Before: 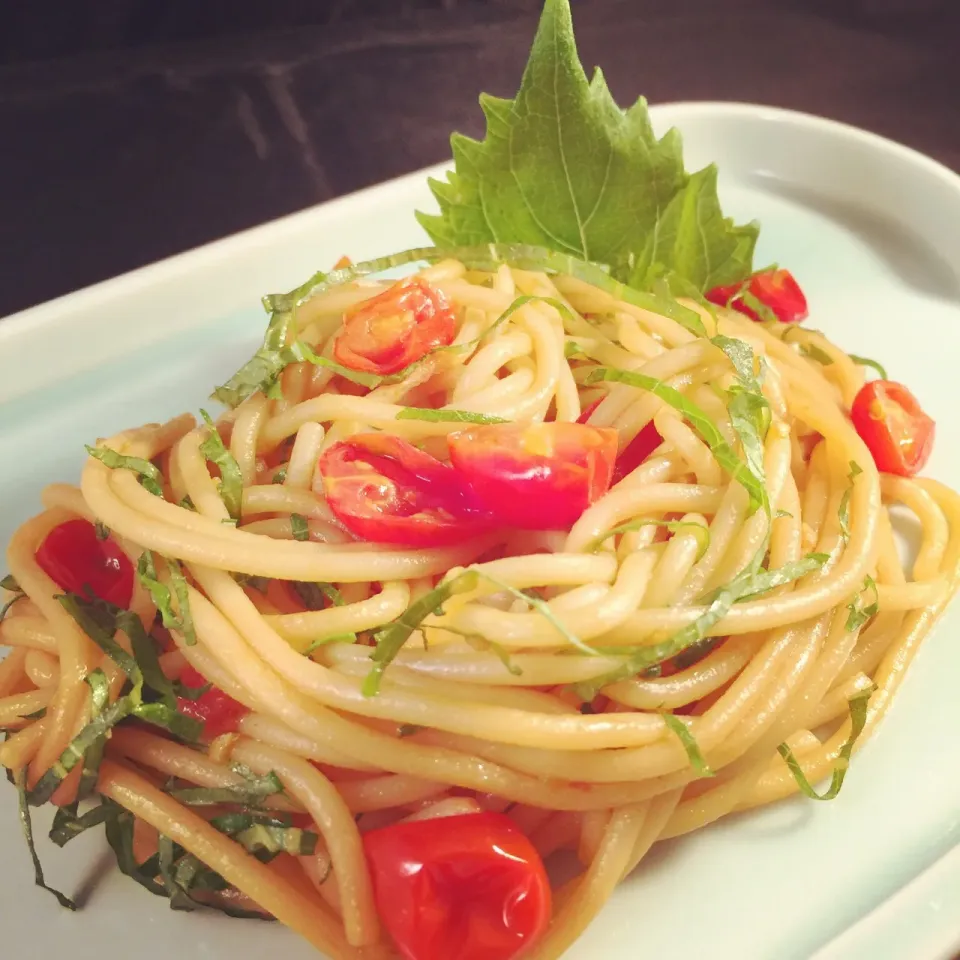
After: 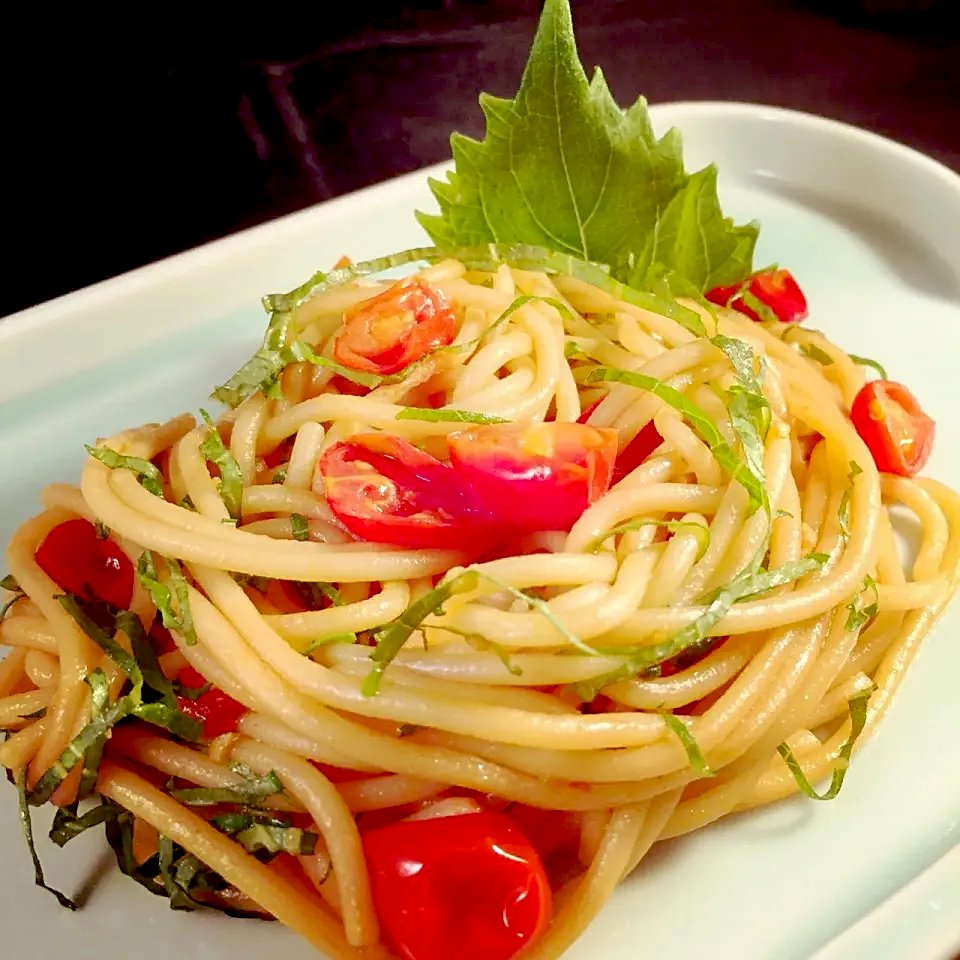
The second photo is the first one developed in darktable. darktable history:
exposure: black level correction 0.047, exposure 0.013 EV, compensate highlight preservation false
sharpen: on, module defaults
